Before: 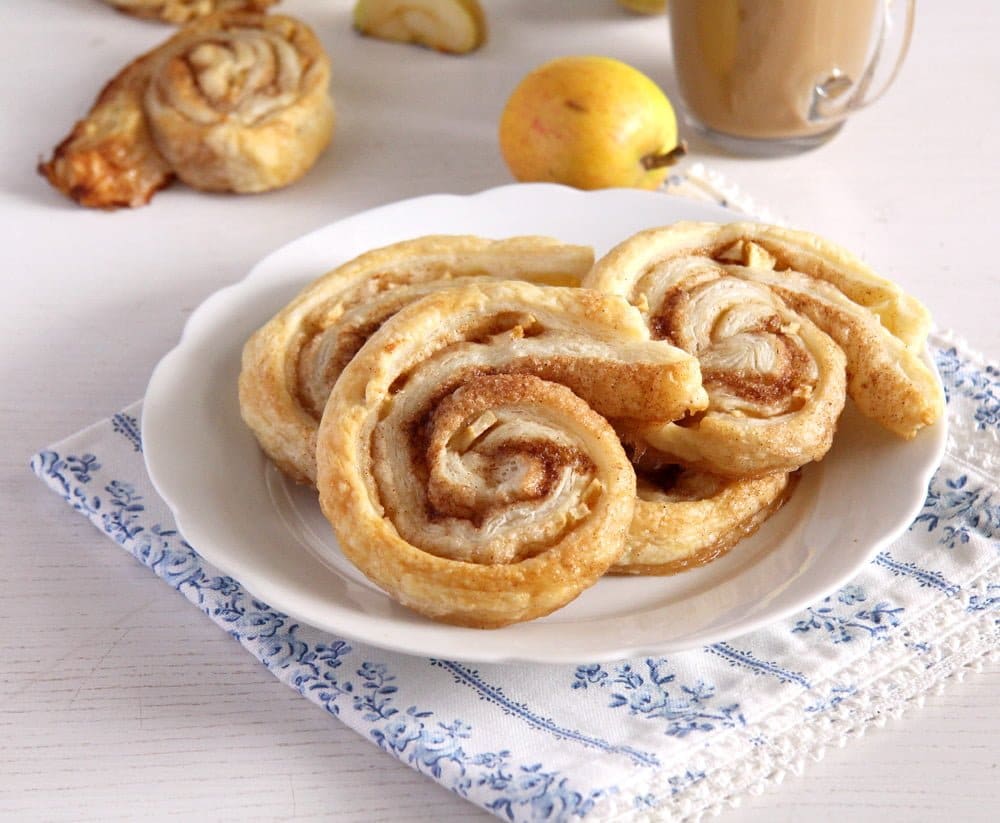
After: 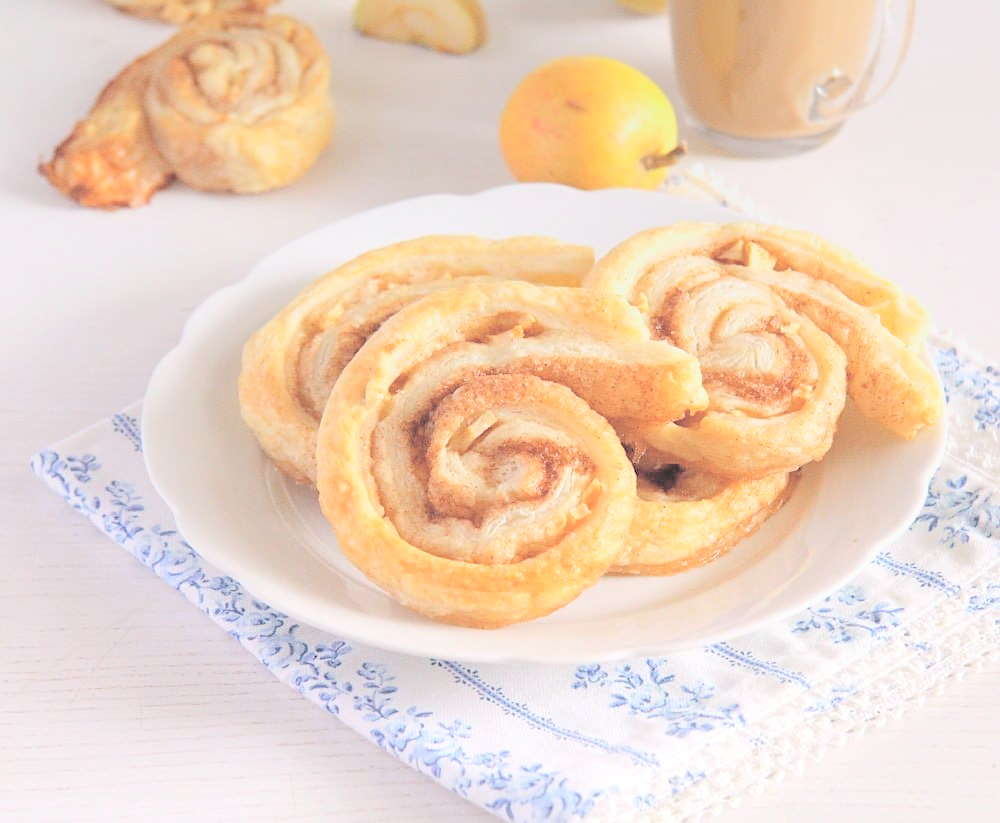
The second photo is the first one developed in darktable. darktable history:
sharpen: amount 0.2
graduated density: on, module defaults
contrast brightness saturation: brightness 1
